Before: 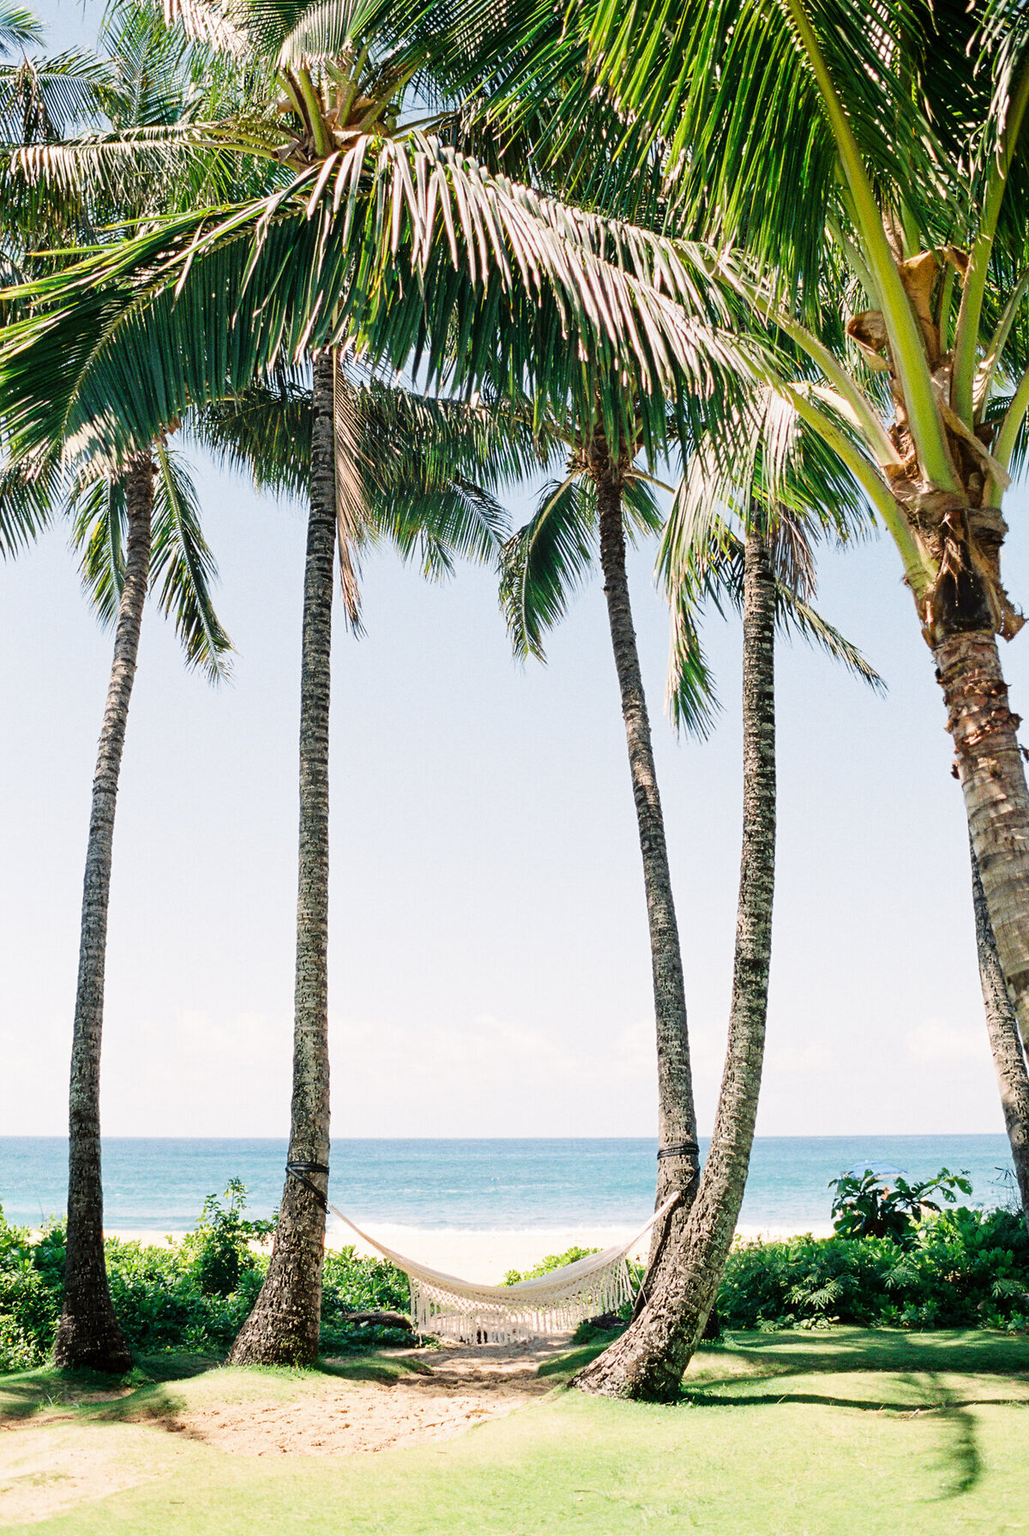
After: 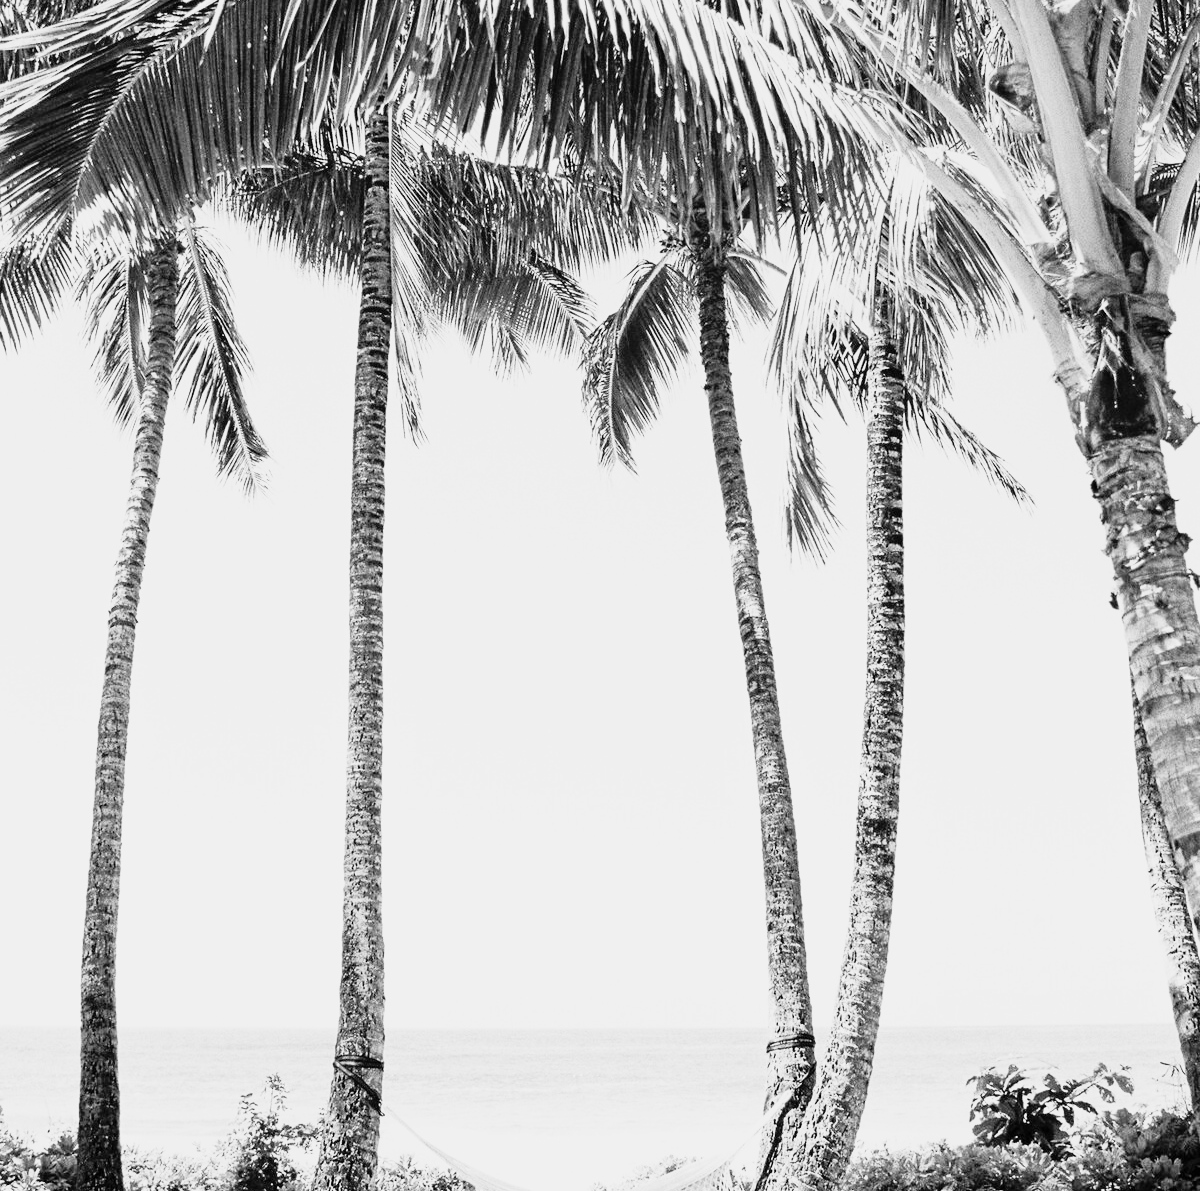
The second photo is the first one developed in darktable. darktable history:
color correction: highlights a* 15.46, highlights b* -20.56
tone curve: curves: ch0 [(0, 0.005) (0.103, 0.097) (0.18, 0.22) (0.378, 0.482) (0.504, 0.631) (0.663, 0.801) (0.834, 0.914) (1, 0.971)]; ch1 [(0, 0) (0.172, 0.123) (0.324, 0.253) (0.396, 0.388) (0.478, 0.461) (0.499, 0.498) (0.545, 0.587) (0.604, 0.692) (0.704, 0.818) (1, 1)]; ch2 [(0, 0) (0.411, 0.424) (0.496, 0.5) (0.521, 0.537) (0.555, 0.585) (0.628, 0.703) (1, 1)], color space Lab, independent channels, preserve colors none
exposure: black level correction 0.001, exposure -0.125 EV, compensate exposure bias true, compensate highlight preservation false
monochrome: on, module defaults
crop: top 16.727%, bottom 16.727%
base curve: curves: ch0 [(0, 0) (0.088, 0.125) (0.176, 0.251) (0.354, 0.501) (0.613, 0.749) (1, 0.877)], preserve colors none
